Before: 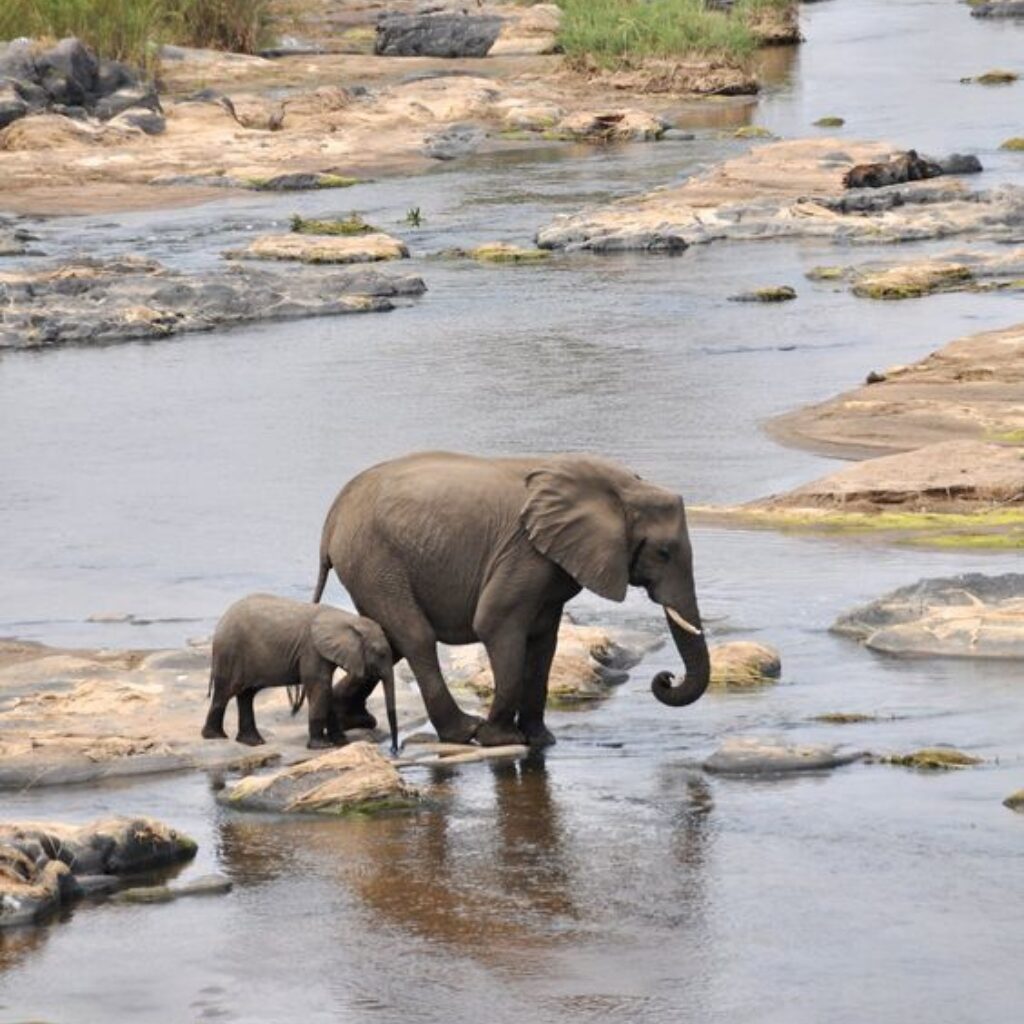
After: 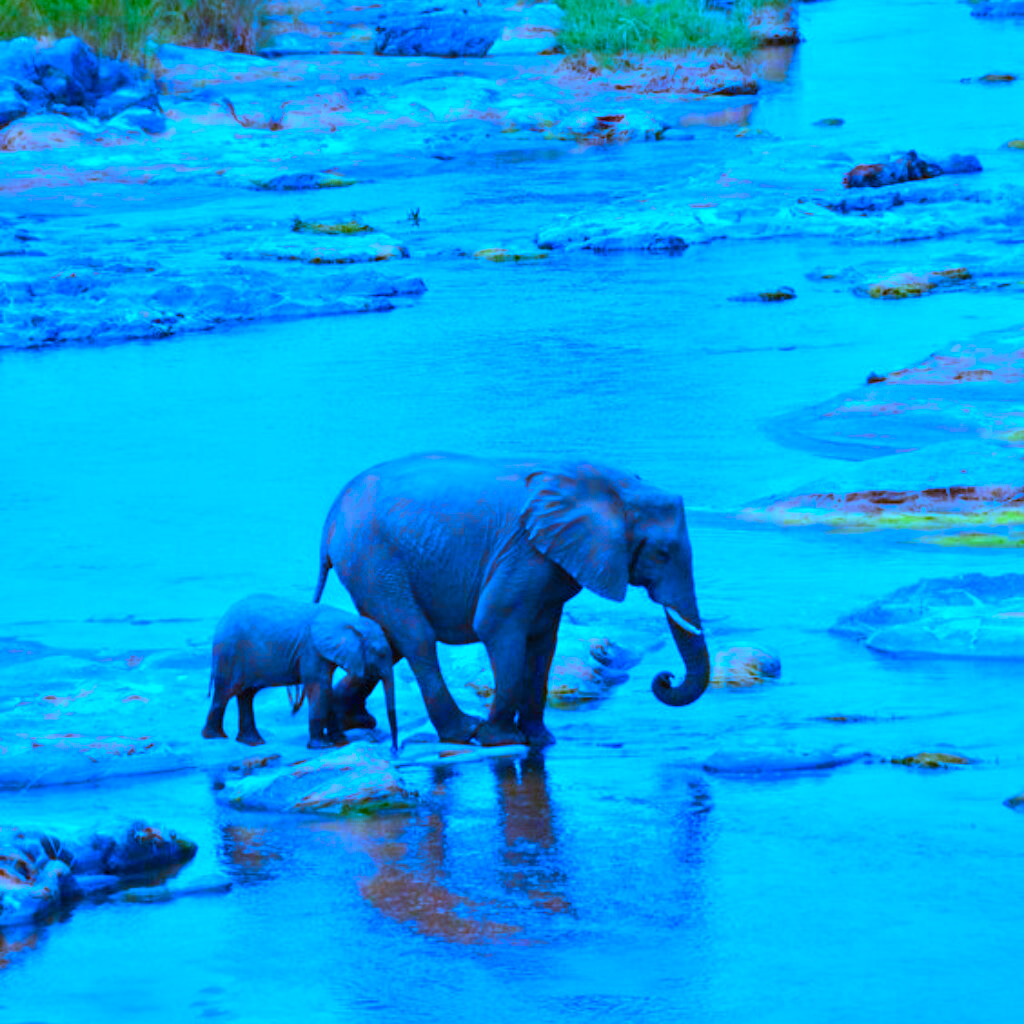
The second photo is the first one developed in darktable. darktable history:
color correction: saturation 3
white balance: red 0.766, blue 1.537
